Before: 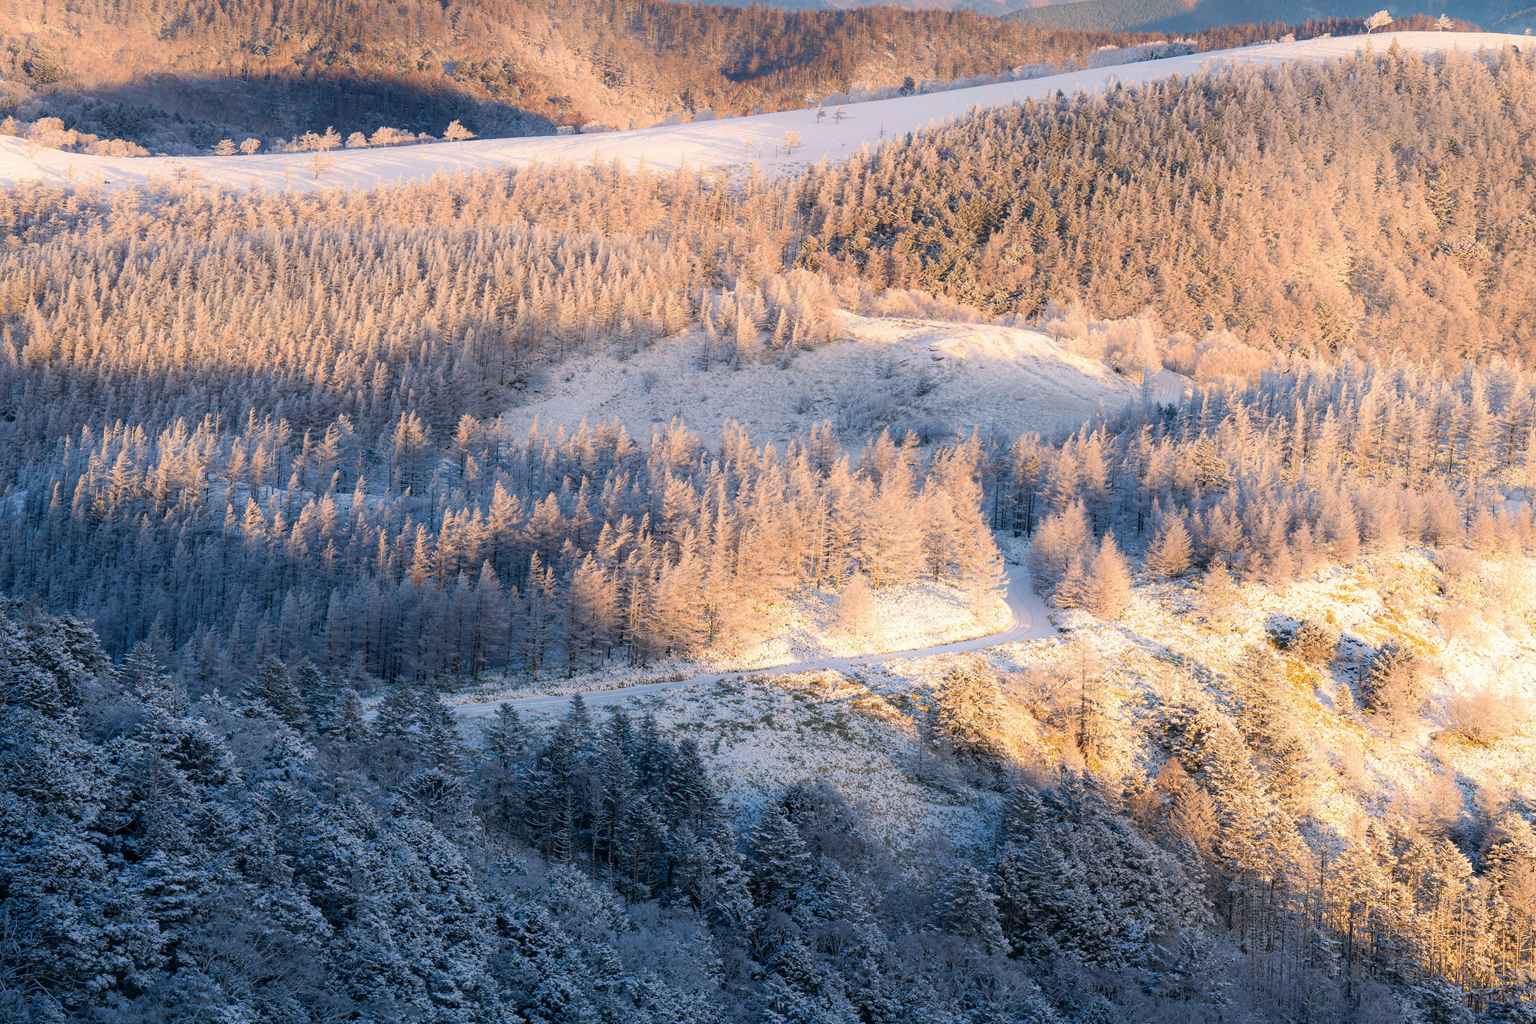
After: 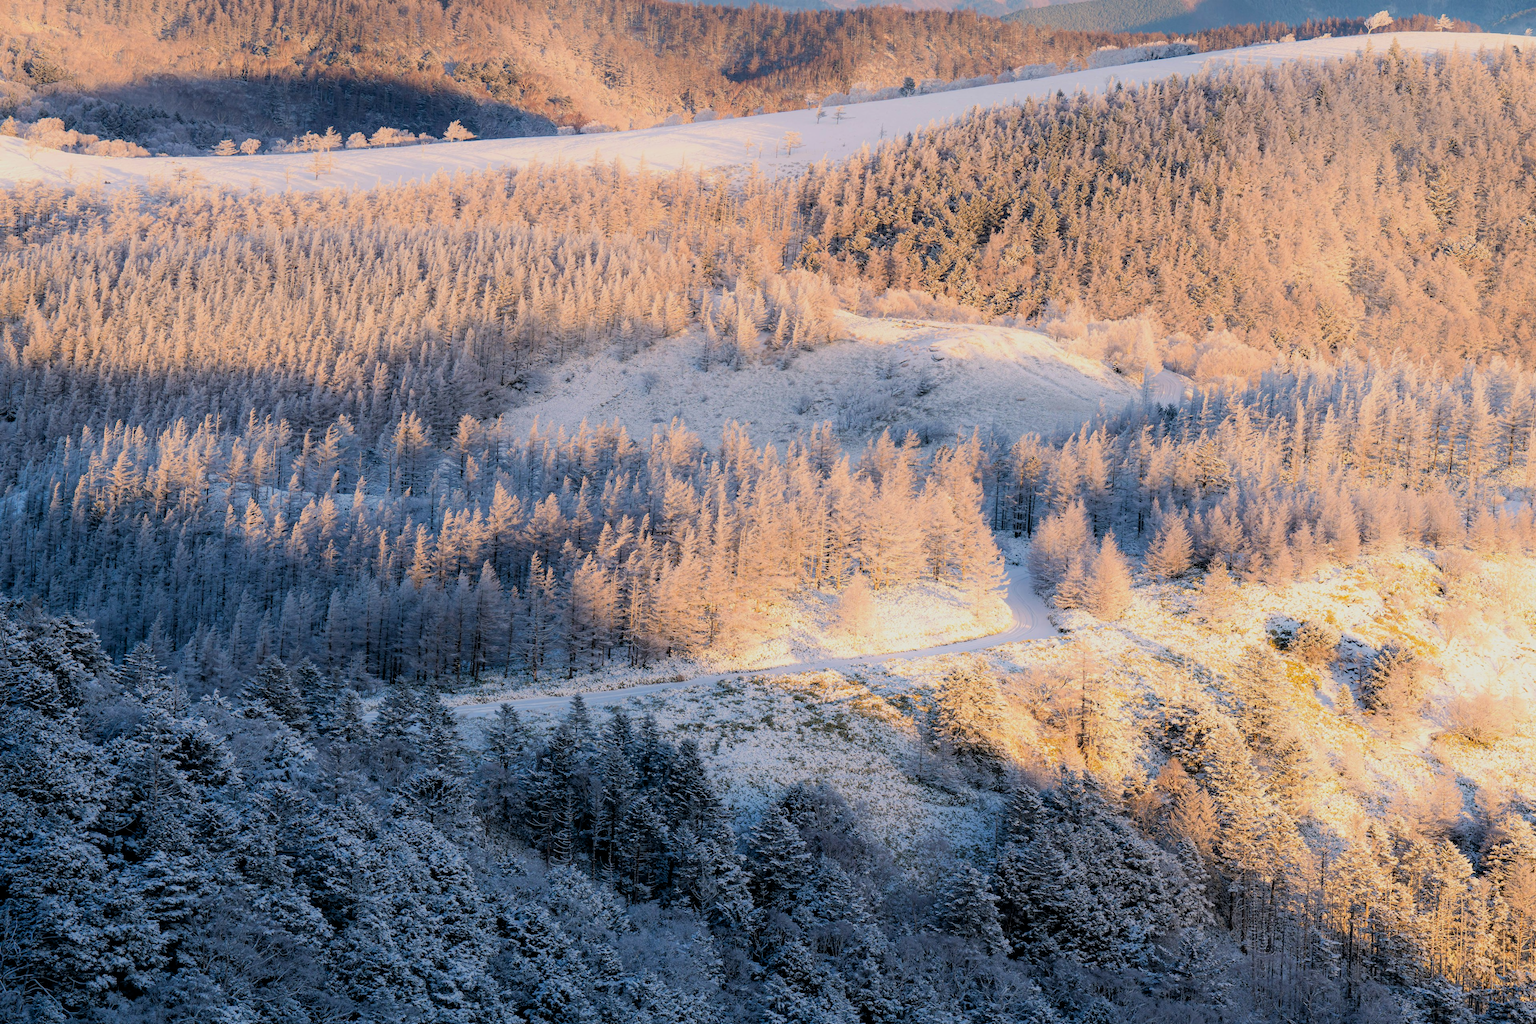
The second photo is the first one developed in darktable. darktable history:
filmic rgb: black relative exposure -7.71 EV, white relative exposure 4.42 EV, threshold 5.95 EV, target black luminance 0%, hardness 3.76, latitude 50.7%, contrast 1.069, highlights saturation mix 9.55%, shadows ↔ highlights balance -0.243%, color science v6 (2022), enable highlight reconstruction true
